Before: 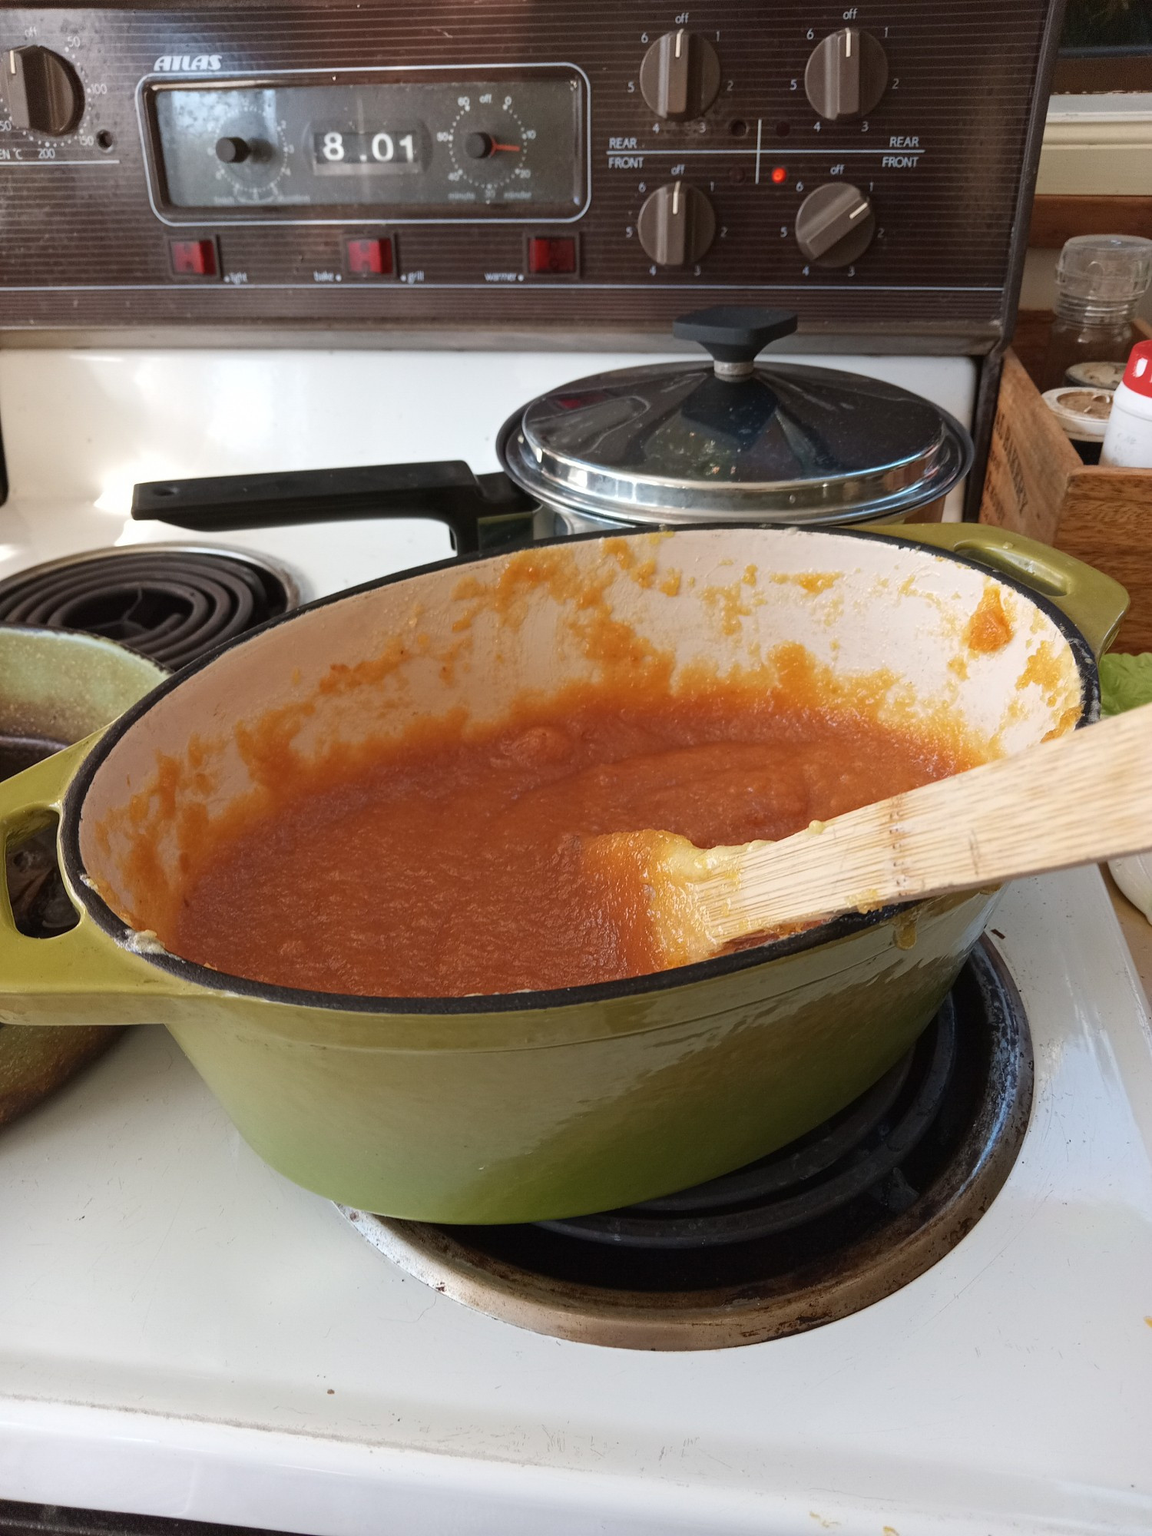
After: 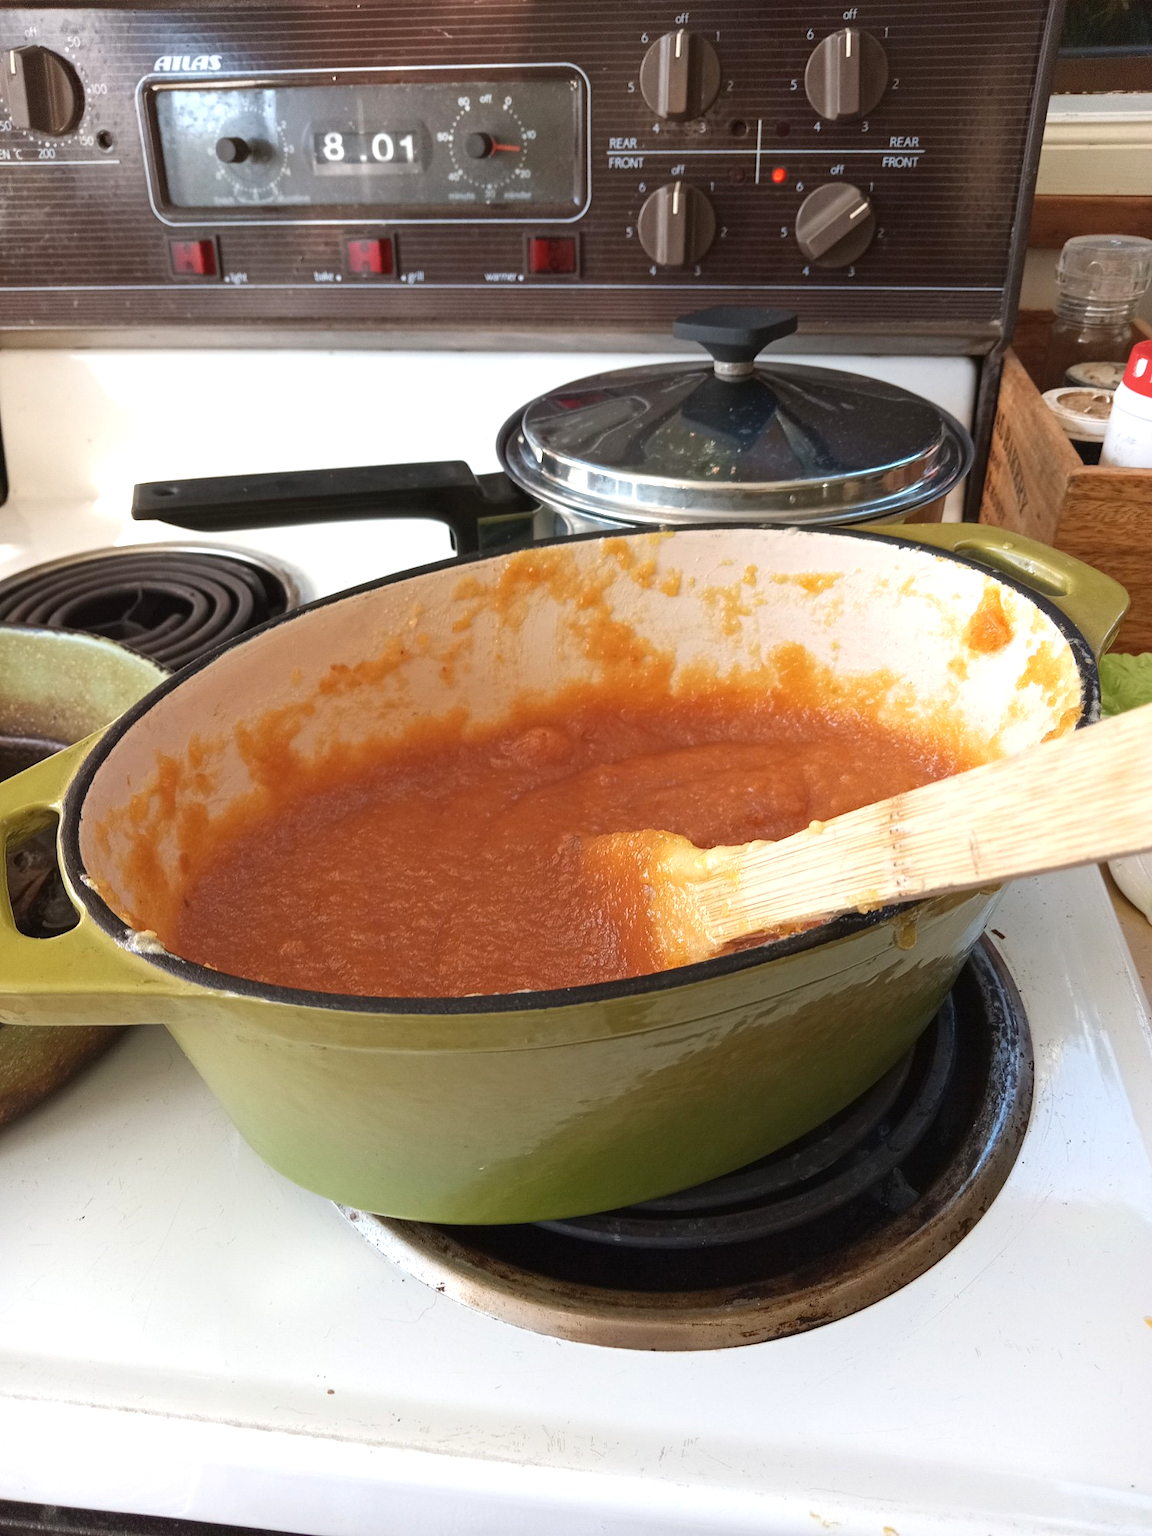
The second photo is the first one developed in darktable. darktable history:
exposure: exposure 0.471 EV, compensate highlight preservation false
